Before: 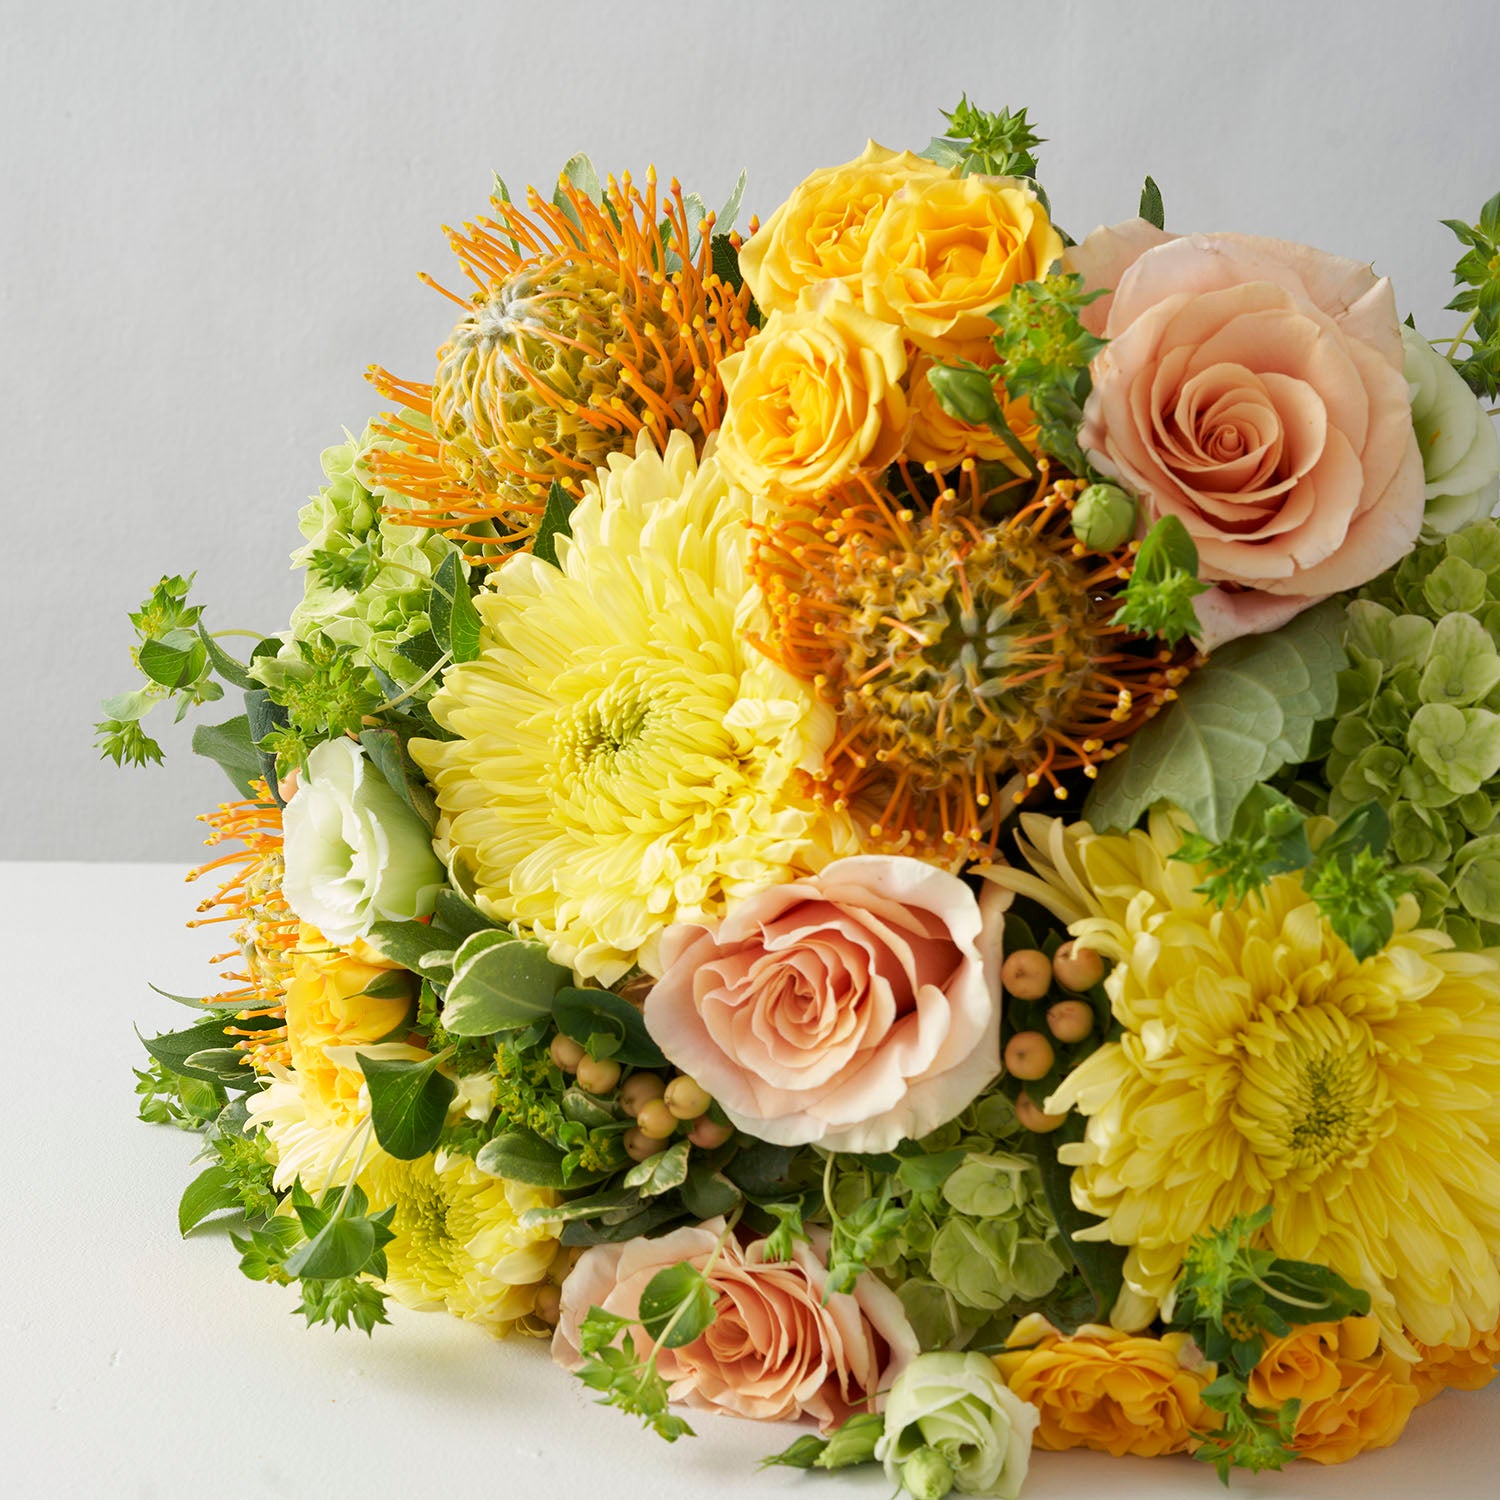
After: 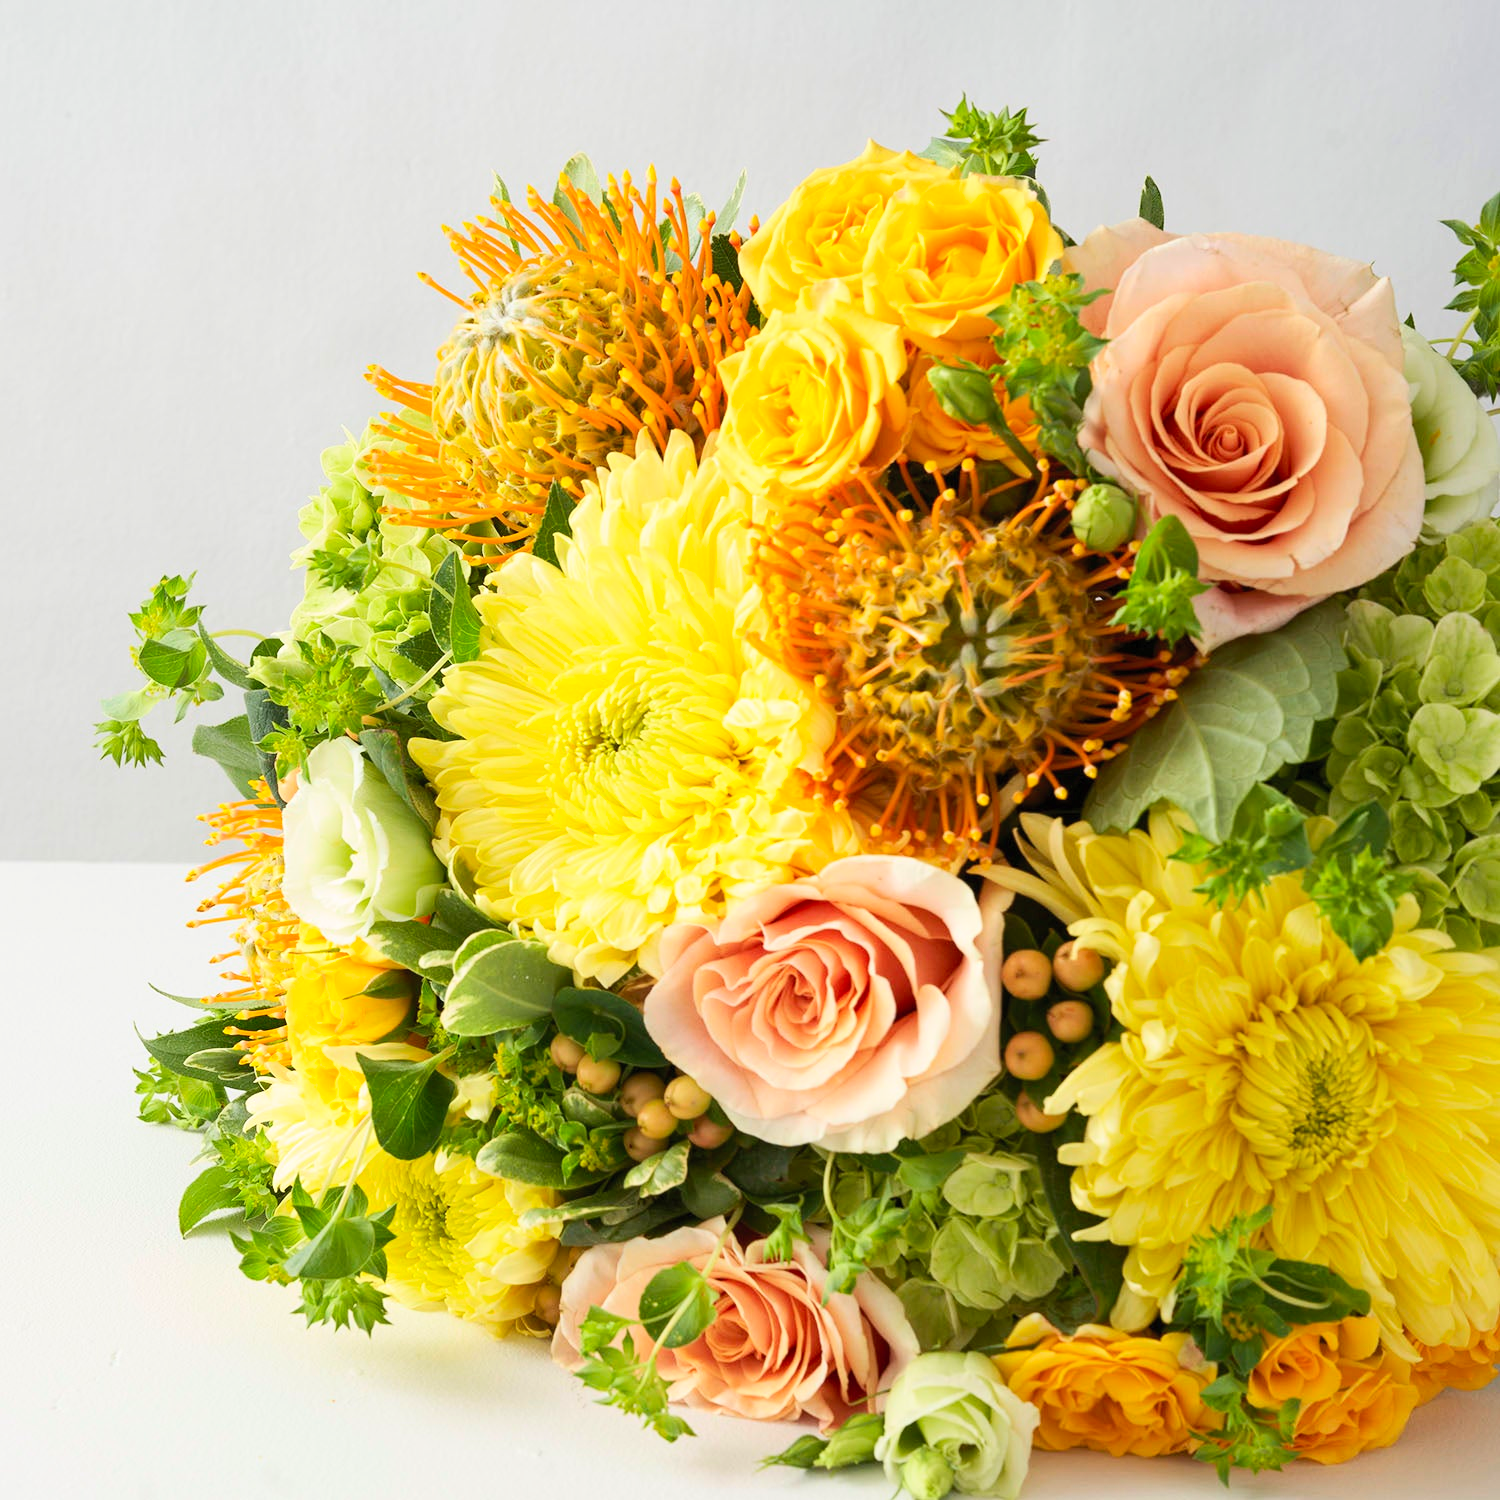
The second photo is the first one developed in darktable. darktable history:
contrast brightness saturation: contrast 0.196, brightness 0.168, saturation 0.227
